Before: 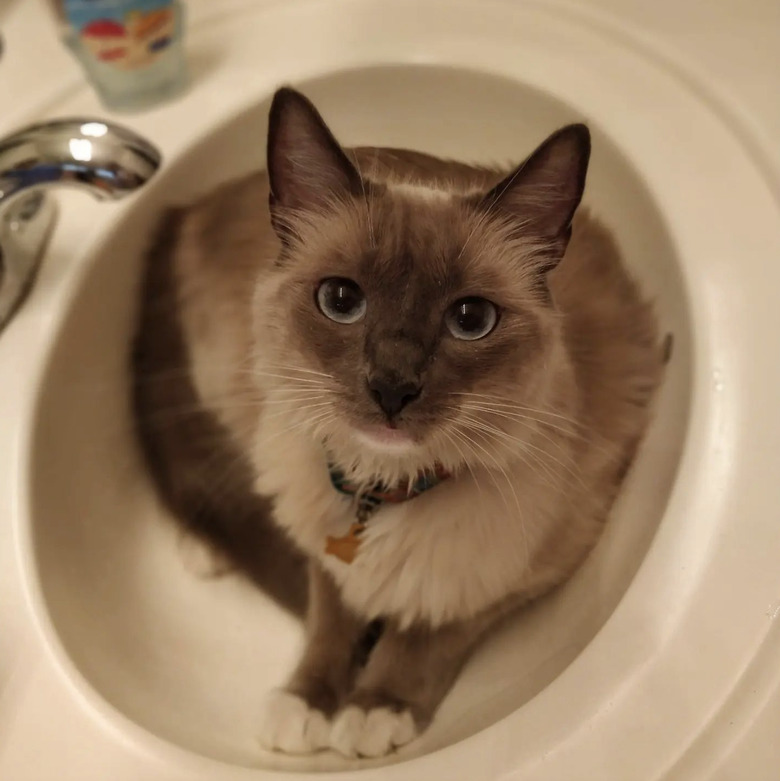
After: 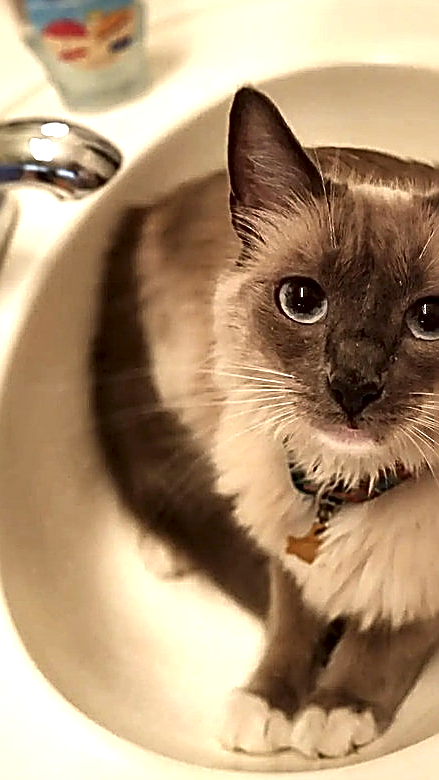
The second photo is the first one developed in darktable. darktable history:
exposure: black level correction 0, exposure 0.892 EV, compensate highlight preservation false
local contrast: mode bilateral grid, contrast 70, coarseness 76, detail 180%, midtone range 0.2
crop: left 5.075%, right 38.62%
sharpen: amount 1.987
